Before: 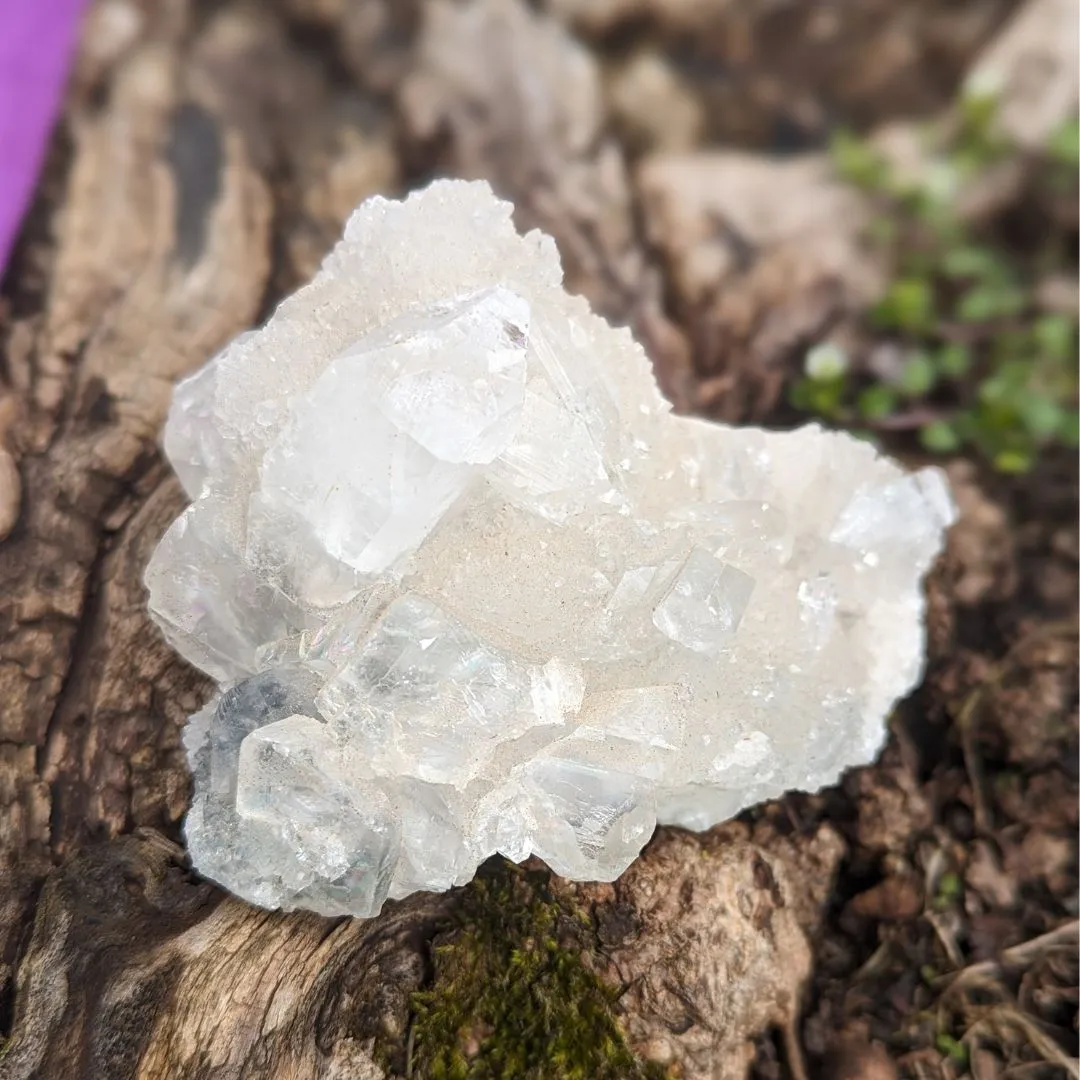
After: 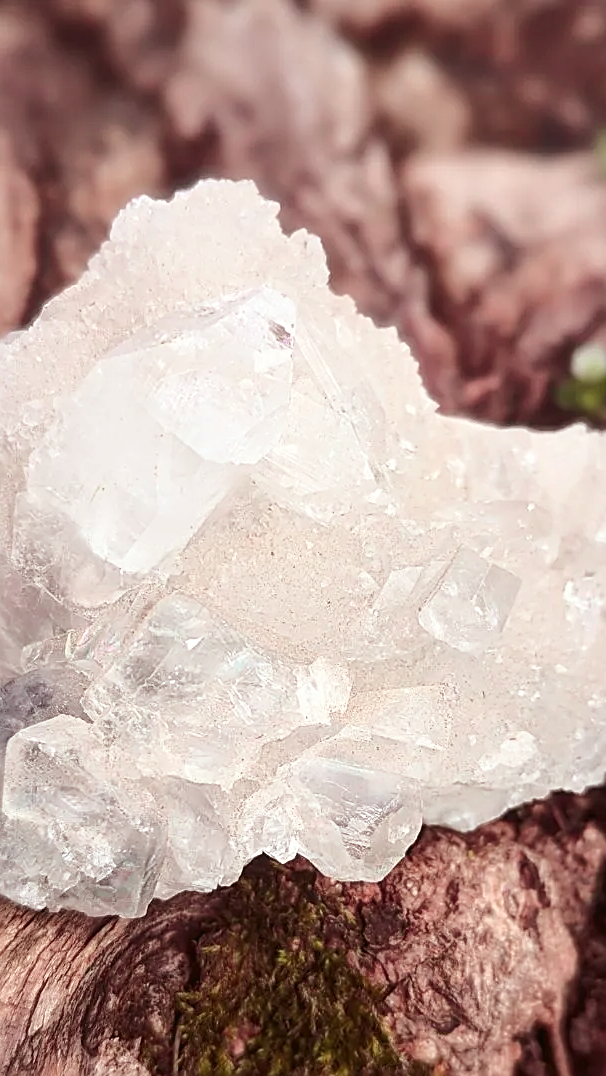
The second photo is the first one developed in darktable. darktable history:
crop: left 21.674%, right 22.086%
sharpen: amount 0.6
tone curve: curves: ch0 [(0, 0.021) (0.059, 0.053) (0.212, 0.18) (0.337, 0.304) (0.495, 0.505) (0.725, 0.731) (0.89, 0.919) (1, 1)]; ch1 [(0, 0) (0.094, 0.081) (0.285, 0.299) (0.413, 0.43) (0.479, 0.475) (0.54, 0.55) (0.615, 0.65) (0.683, 0.688) (1, 1)]; ch2 [(0, 0) (0.257, 0.217) (0.434, 0.434) (0.498, 0.507) (0.599, 0.578) (1, 1)], color space Lab, independent channels, preserve colors none
rgb levels: mode RGB, independent channels, levels [[0, 0.474, 1], [0, 0.5, 1], [0, 0.5, 1]]
white balance: red 1, blue 1
